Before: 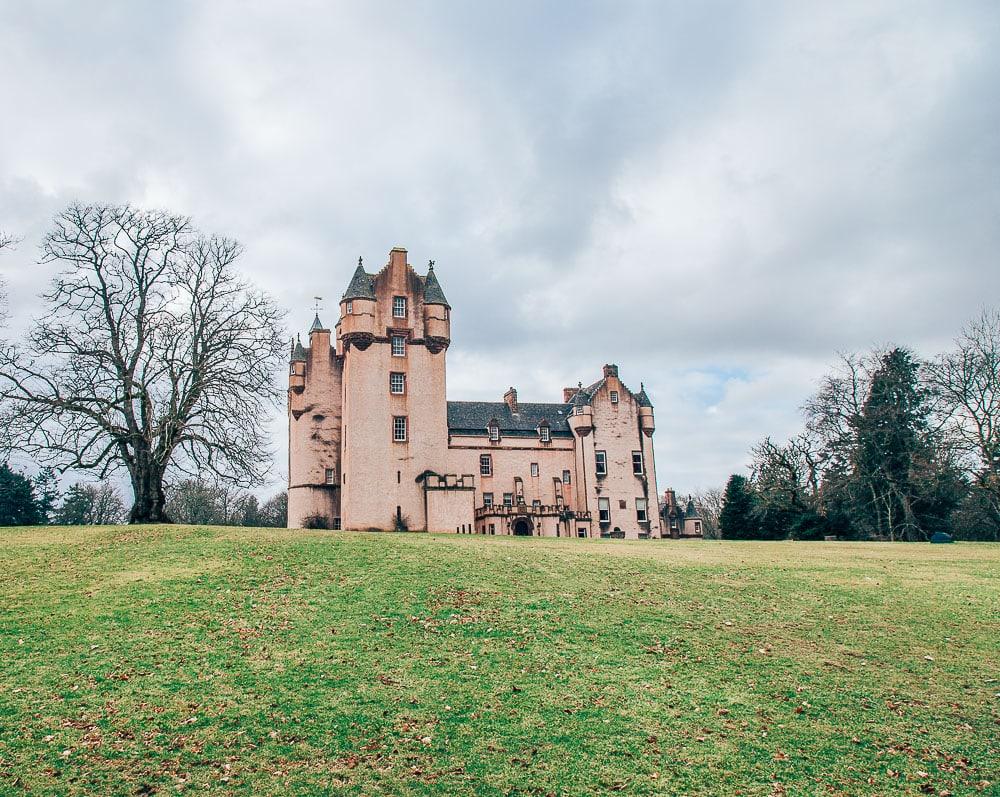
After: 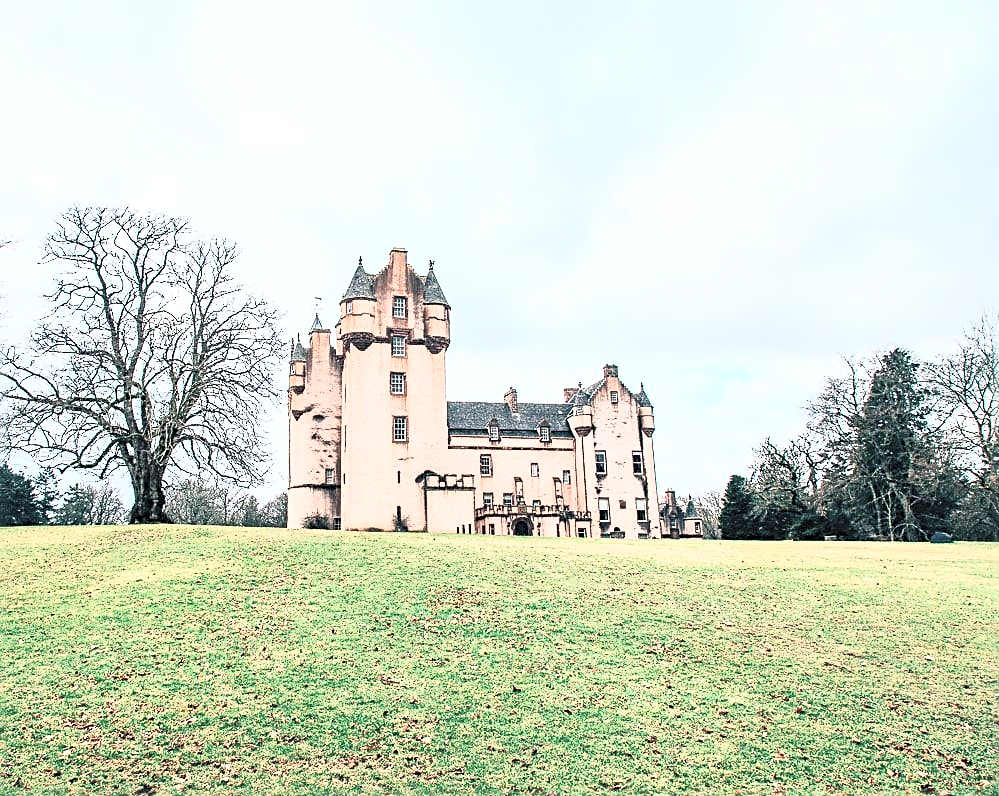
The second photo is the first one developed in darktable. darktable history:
shadows and highlights: shadows 24.81, highlights -23.36
sharpen: radius 2.739
crop and rotate: left 0.099%, bottom 0.012%
exposure: exposure -0.04 EV, compensate exposure bias true, compensate highlight preservation false
tone equalizer: -8 EV -0.423 EV, -7 EV -0.426 EV, -6 EV -0.358 EV, -5 EV -0.242 EV, -3 EV 0.2 EV, -2 EV 0.36 EV, -1 EV 0.395 EV, +0 EV 0.391 EV
contrast brightness saturation: contrast 0.418, brightness 0.56, saturation -0.183
